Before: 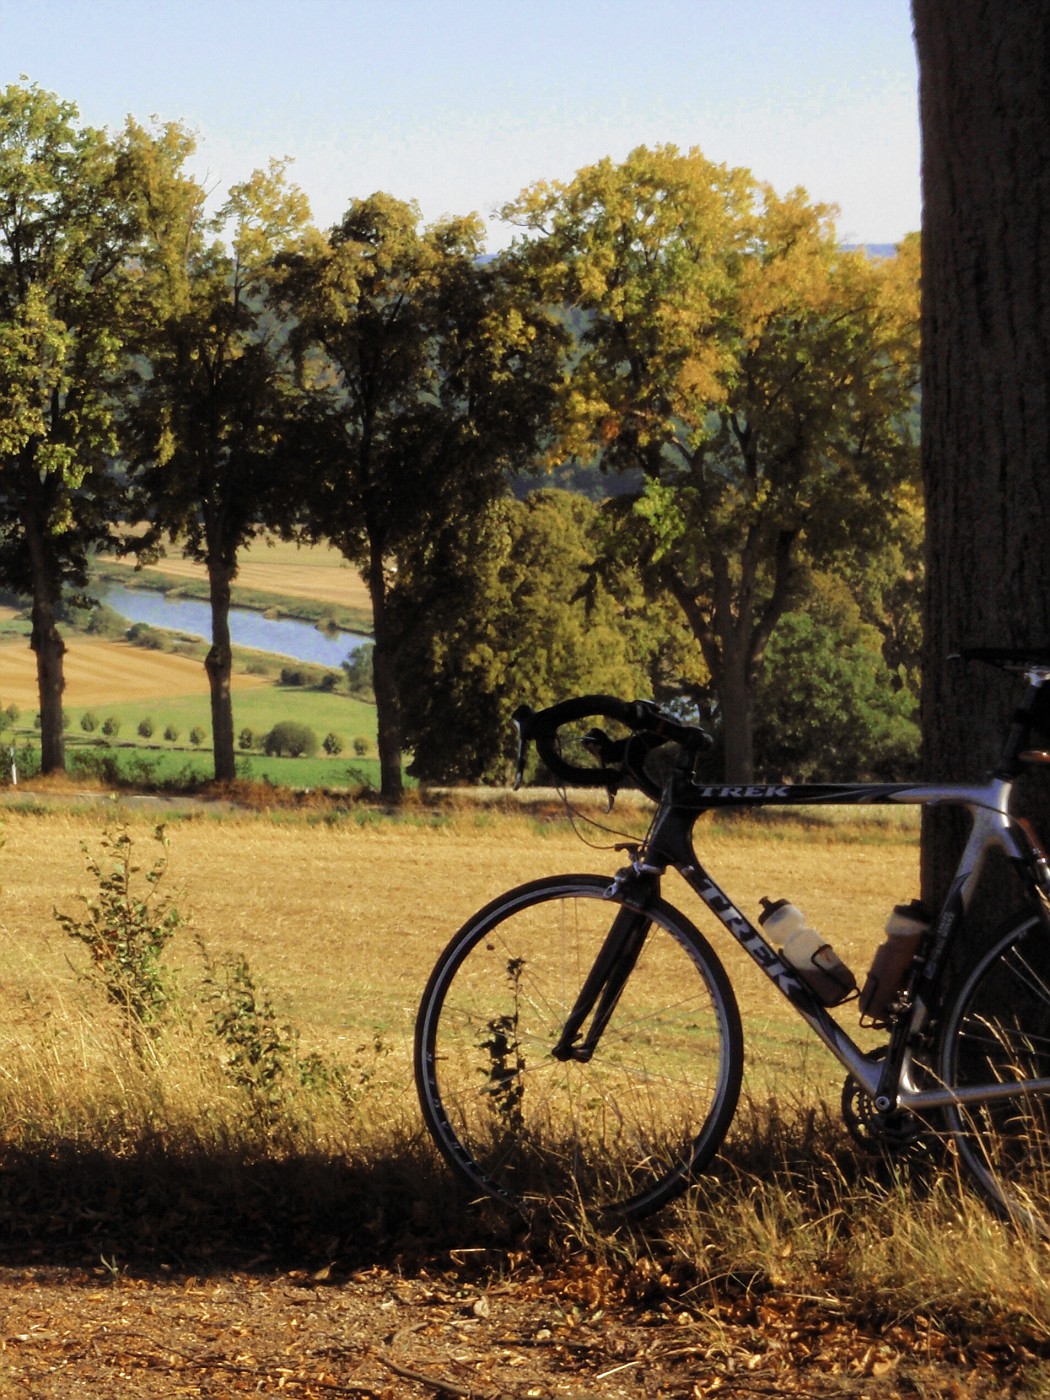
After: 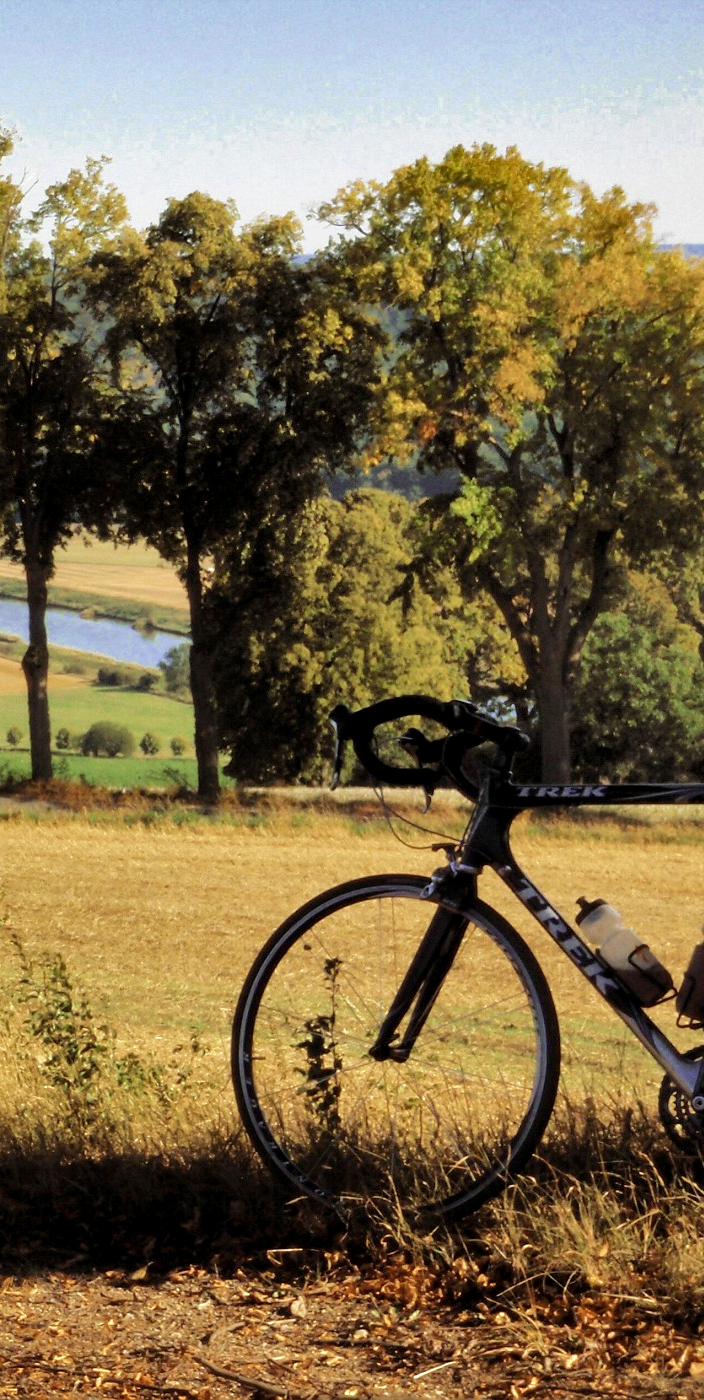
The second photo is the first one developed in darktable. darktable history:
crop and rotate: left 17.609%, right 15.333%
tone equalizer: edges refinement/feathering 500, mask exposure compensation -1.57 EV, preserve details no
exposure: black level correction 0.002, exposure 0.145 EV, compensate highlight preservation false
shadows and highlights: radius 101.5, shadows 50.63, highlights -64.23, soften with gaussian
